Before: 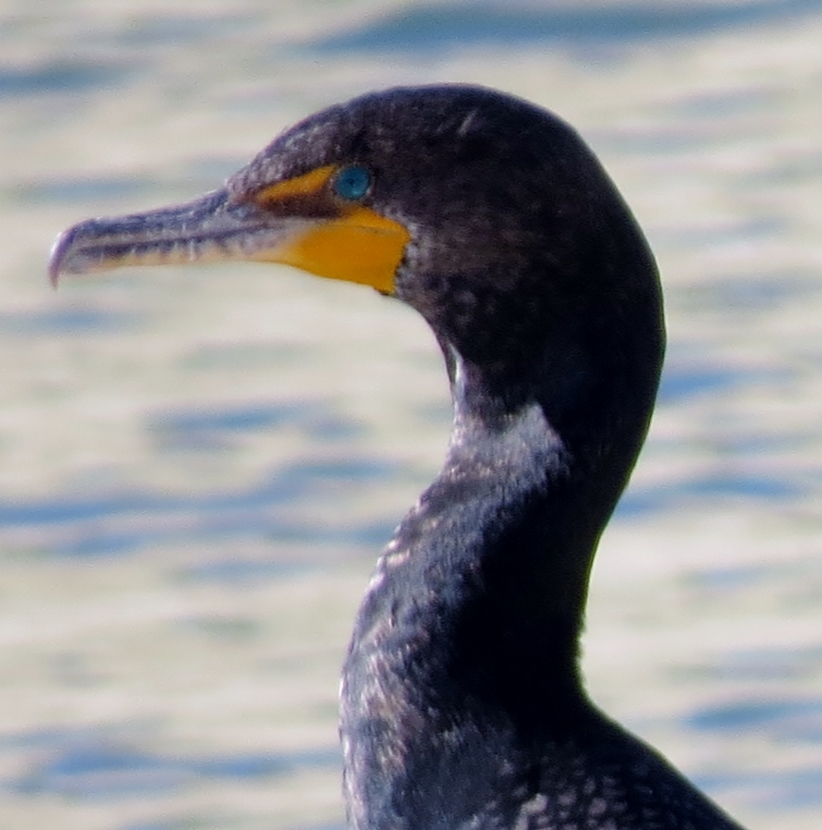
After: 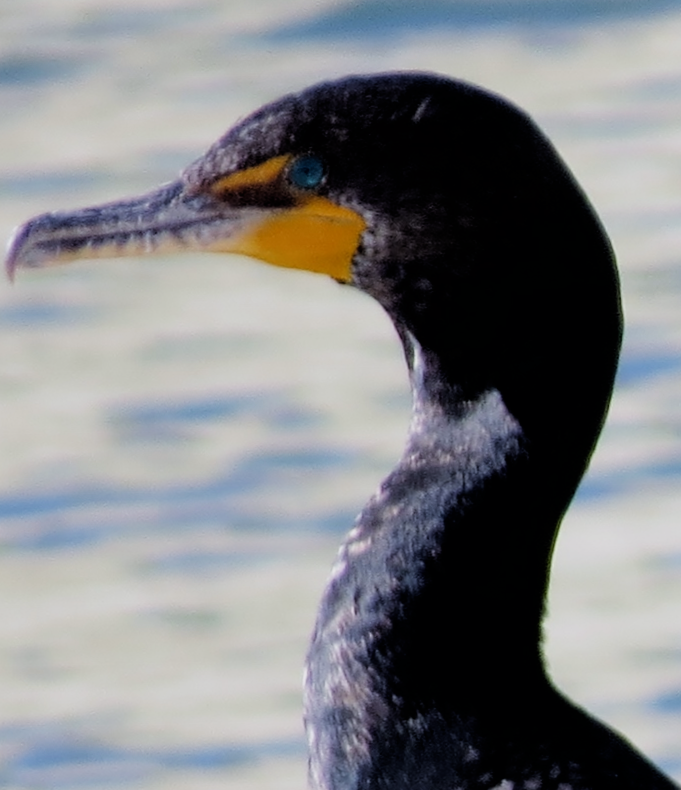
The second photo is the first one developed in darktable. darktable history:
crop and rotate: angle 1°, left 4.281%, top 0.642%, right 11.383%, bottom 2.486%
filmic rgb: black relative exposure -5 EV, white relative exposure 3.5 EV, hardness 3.19, contrast 1.2, highlights saturation mix -30%
white balance: red 0.986, blue 1.01
